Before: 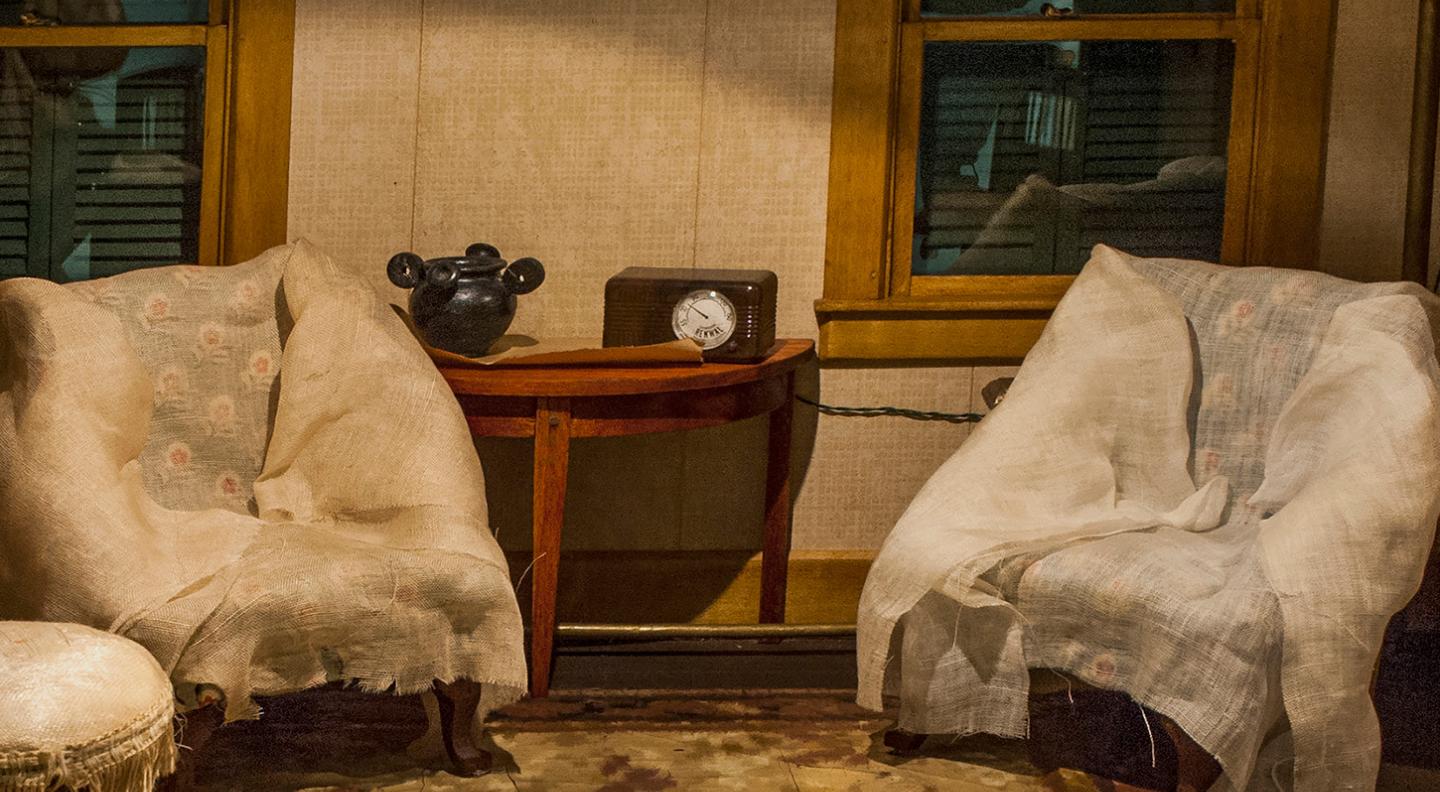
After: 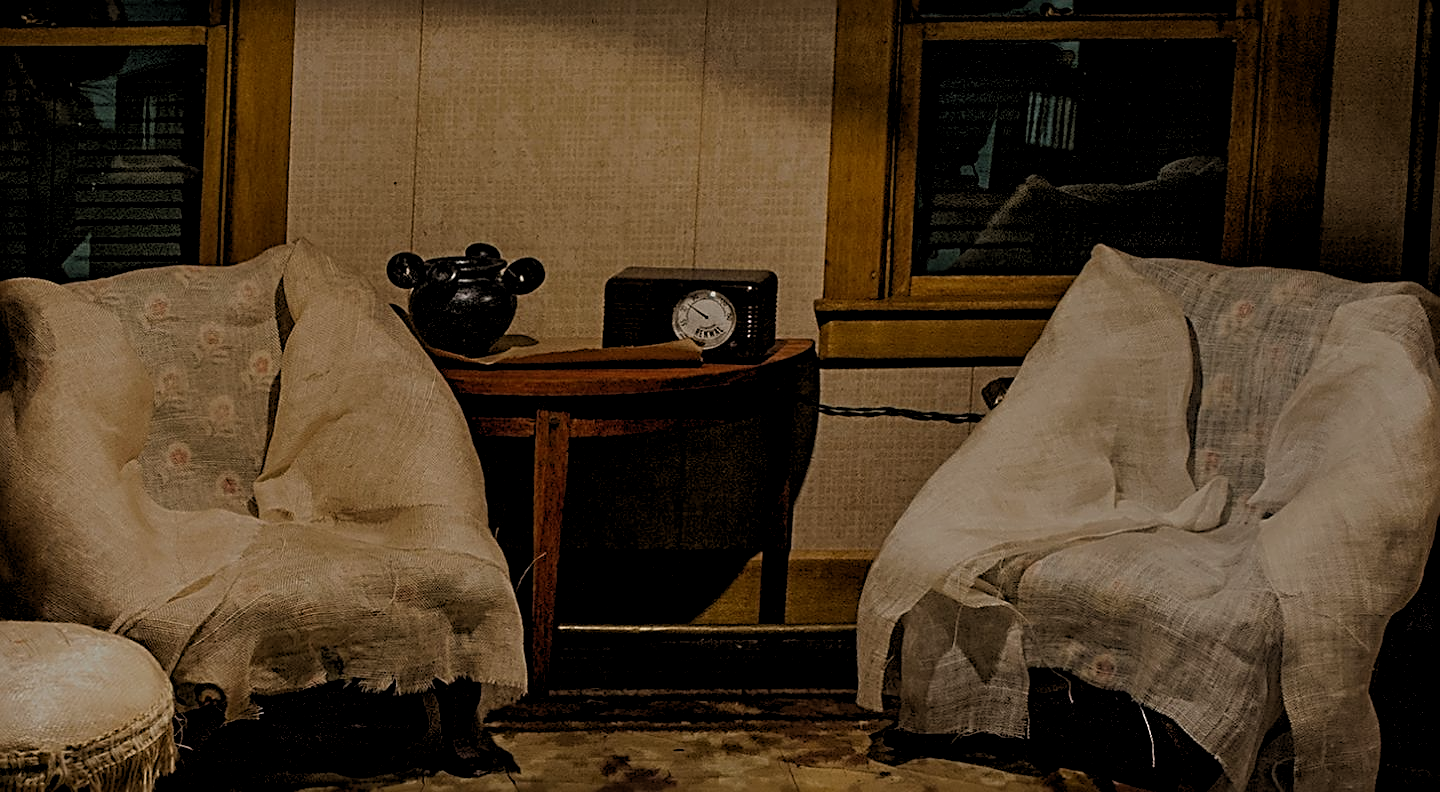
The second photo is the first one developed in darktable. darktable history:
exposure: exposure -1.468 EV, compensate highlight preservation false
sharpen: radius 3.025, amount 0.757
rgb levels: levels [[0.01, 0.419, 0.839], [0, 0.5, 1], [0, 0.5, 1]]
